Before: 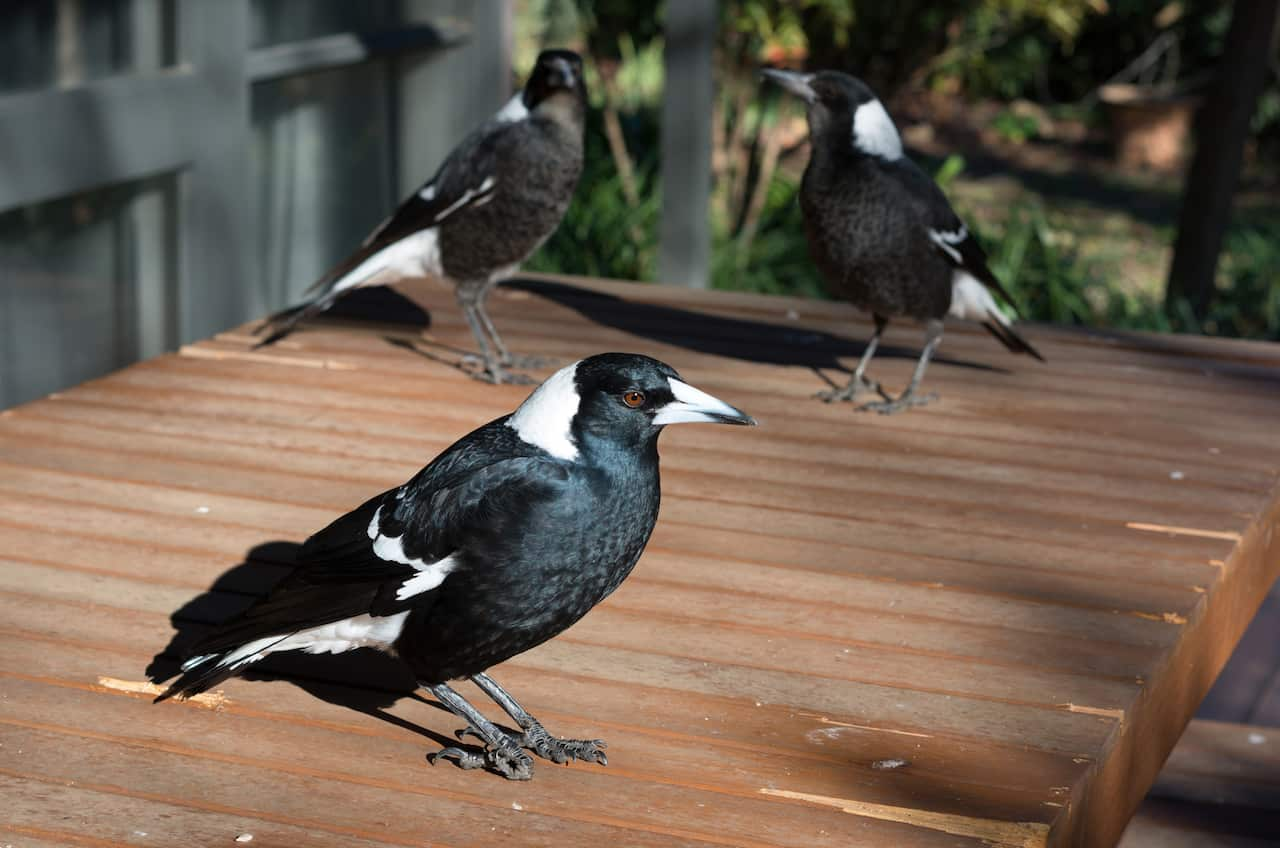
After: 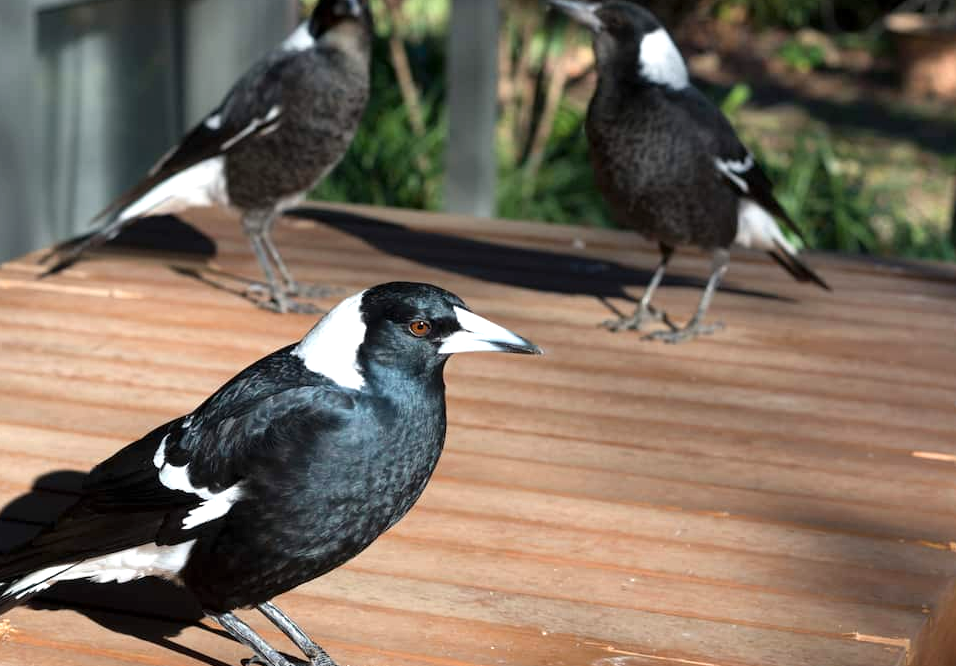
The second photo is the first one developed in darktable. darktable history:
crop: left 16.739%, top 8.442%, right 8.524%, bottom 12.498%
exposure: black level correction 0.001, exposure 0.5 EV, compensate highlight preservation false
